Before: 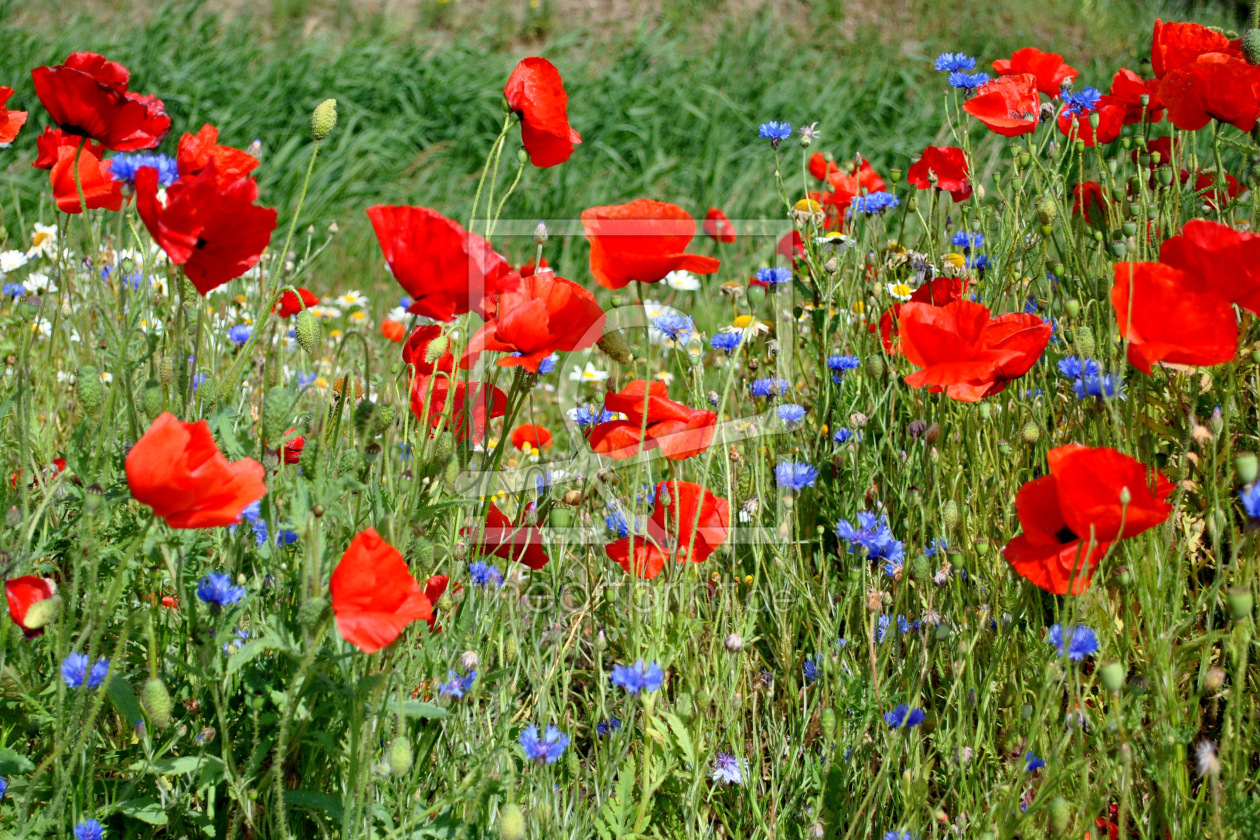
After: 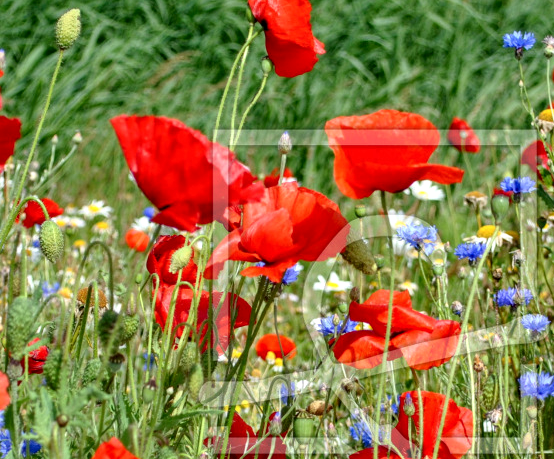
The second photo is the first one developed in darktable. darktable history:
local contrast: detail 130%
crop: left 20.336%, top 10.778%, right 35.64%, bottom 34.521%
